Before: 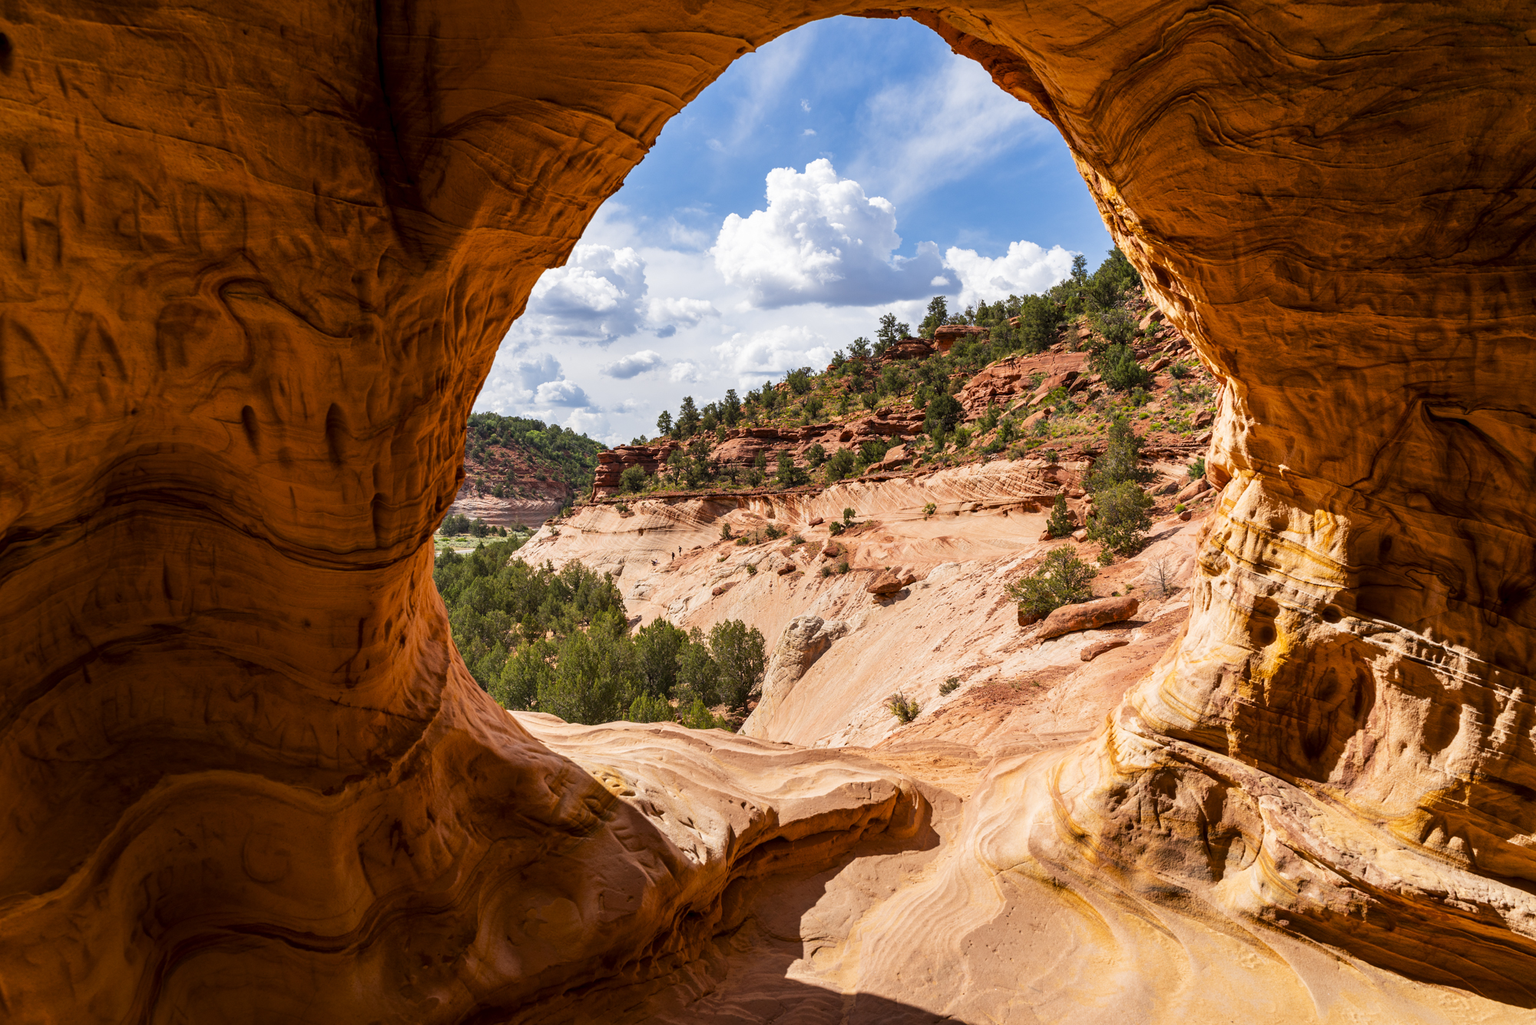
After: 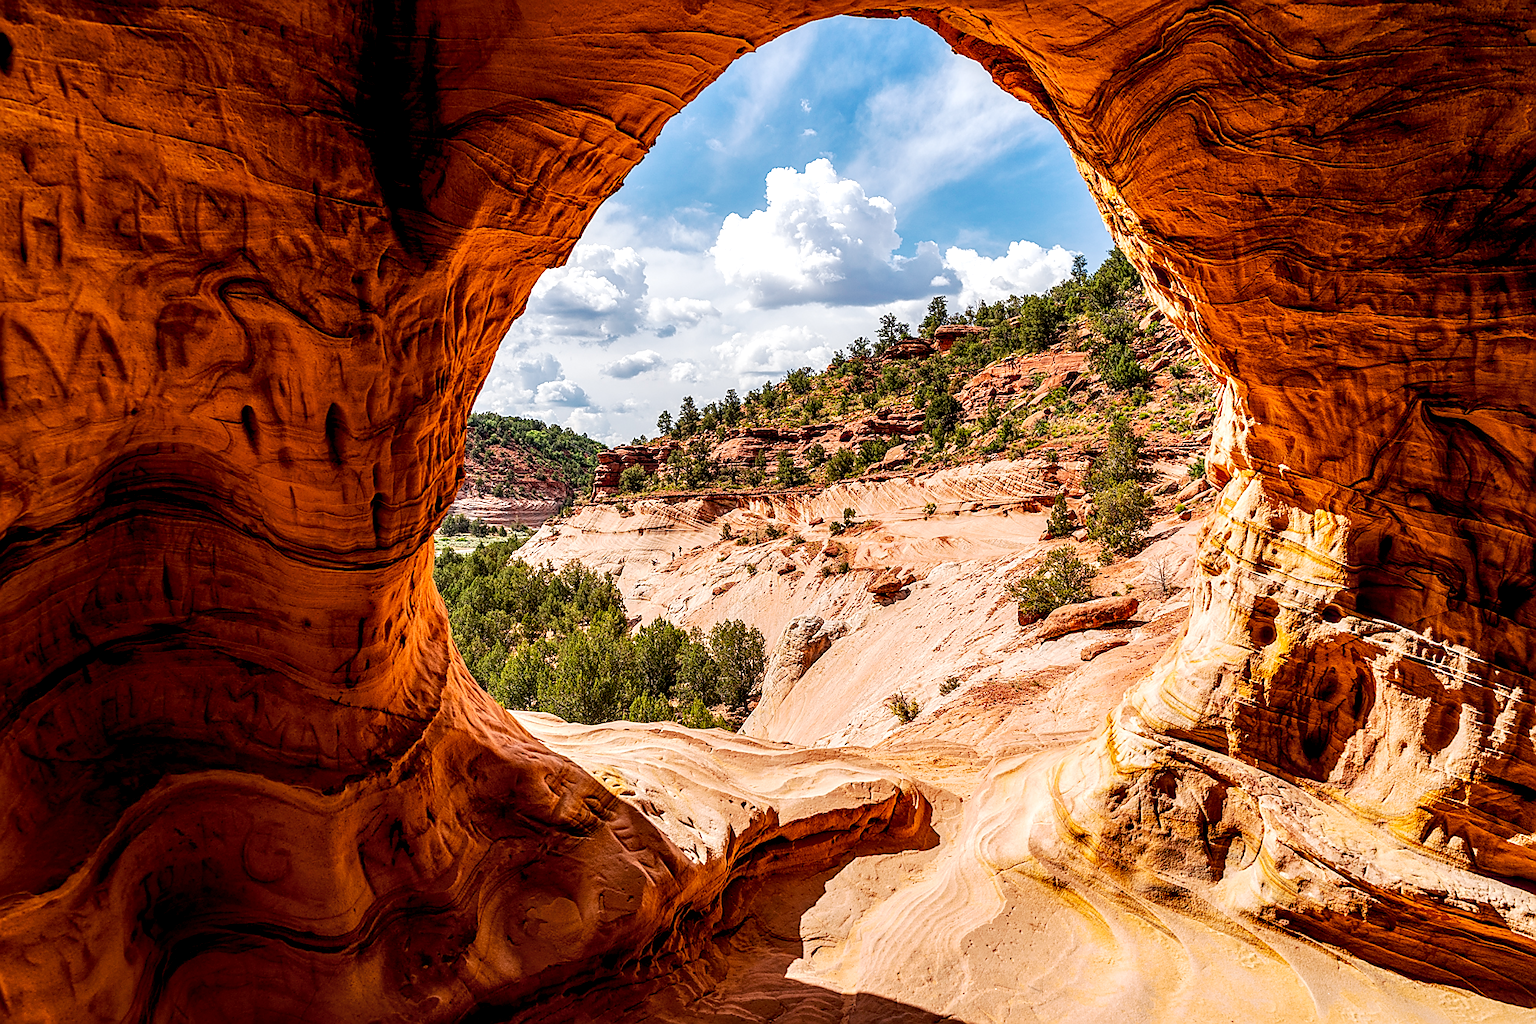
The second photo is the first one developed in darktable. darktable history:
tone curve: curves: ch0 [(0, 0.013) (0.054, 0.018) (0.205, 0.191) (0.289, 0.292) (0.39, 0.424) (0.493, 0.551) (0.666, 0.743) (0.795, 0.841) (1, 0.998)]; ch1 [(0, 0) (0.385, 0.343) (0.439, 0.415) (0.494, 0.495) (0.501, 0.501) (0.51, 0.509) (0.54, 0.552) (0.586, 0.614) (0.66, 0.706) (0.783, 0.804) (1, 1)]; ch2 [(0, 0) (0.32, 0.281) (0.403, 0.399) (0.441, 0.428) (0.47, 0.469) (0.498, 0.496) (0.524, 0.538) (0.566, 0.579) (0.633, 0.665) (0.7, 0.711) (1, 1)], preserve colors none
local contrast: detail 144%
sharpen: radius 1.407, amount 1.264, threshold 0.615
exposure: compensate exposure bias true, compensate highlight preservation false
